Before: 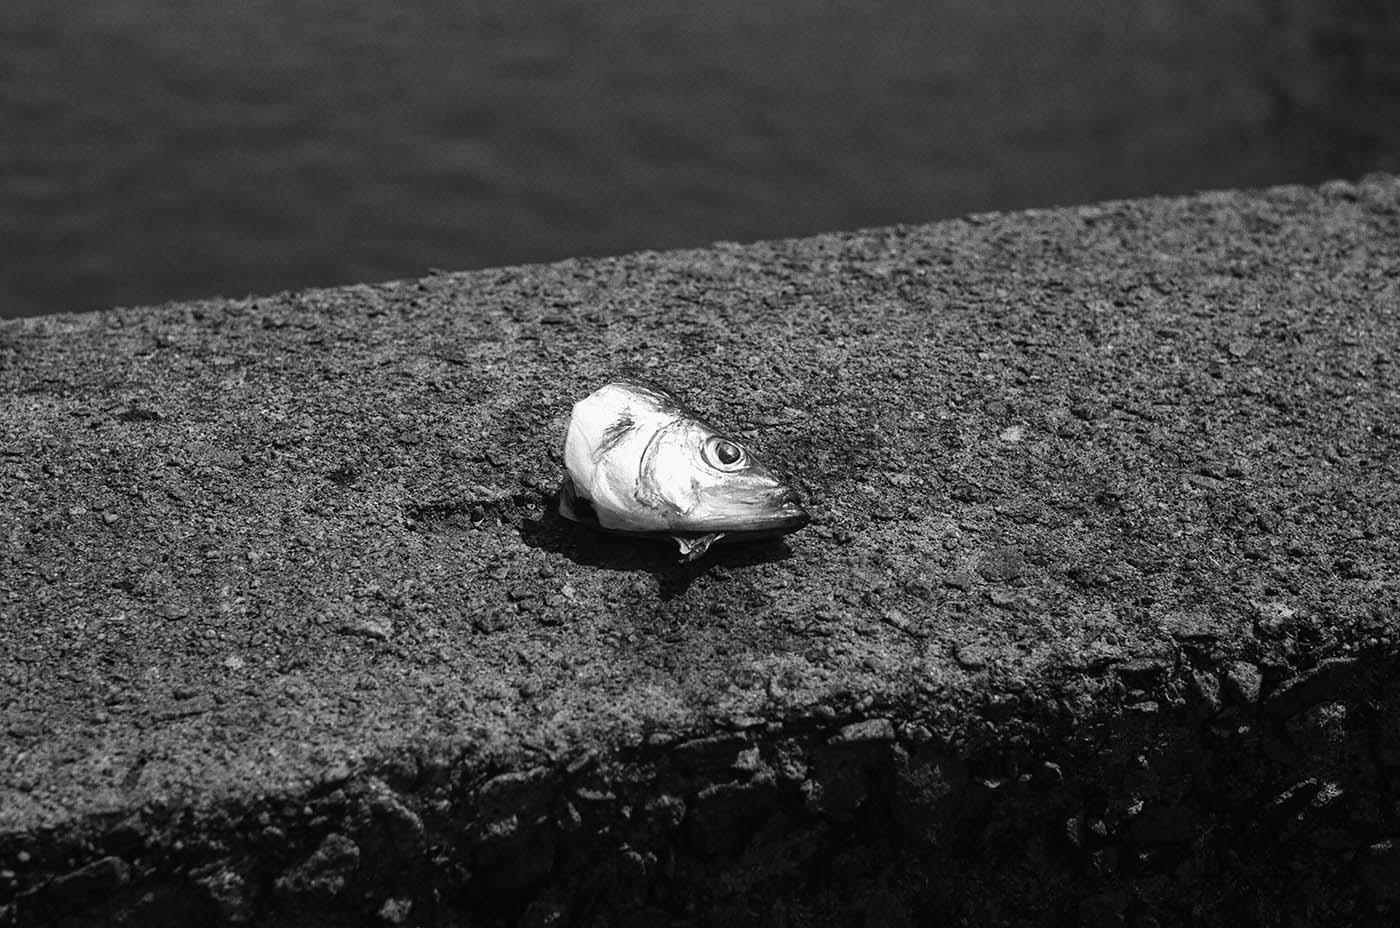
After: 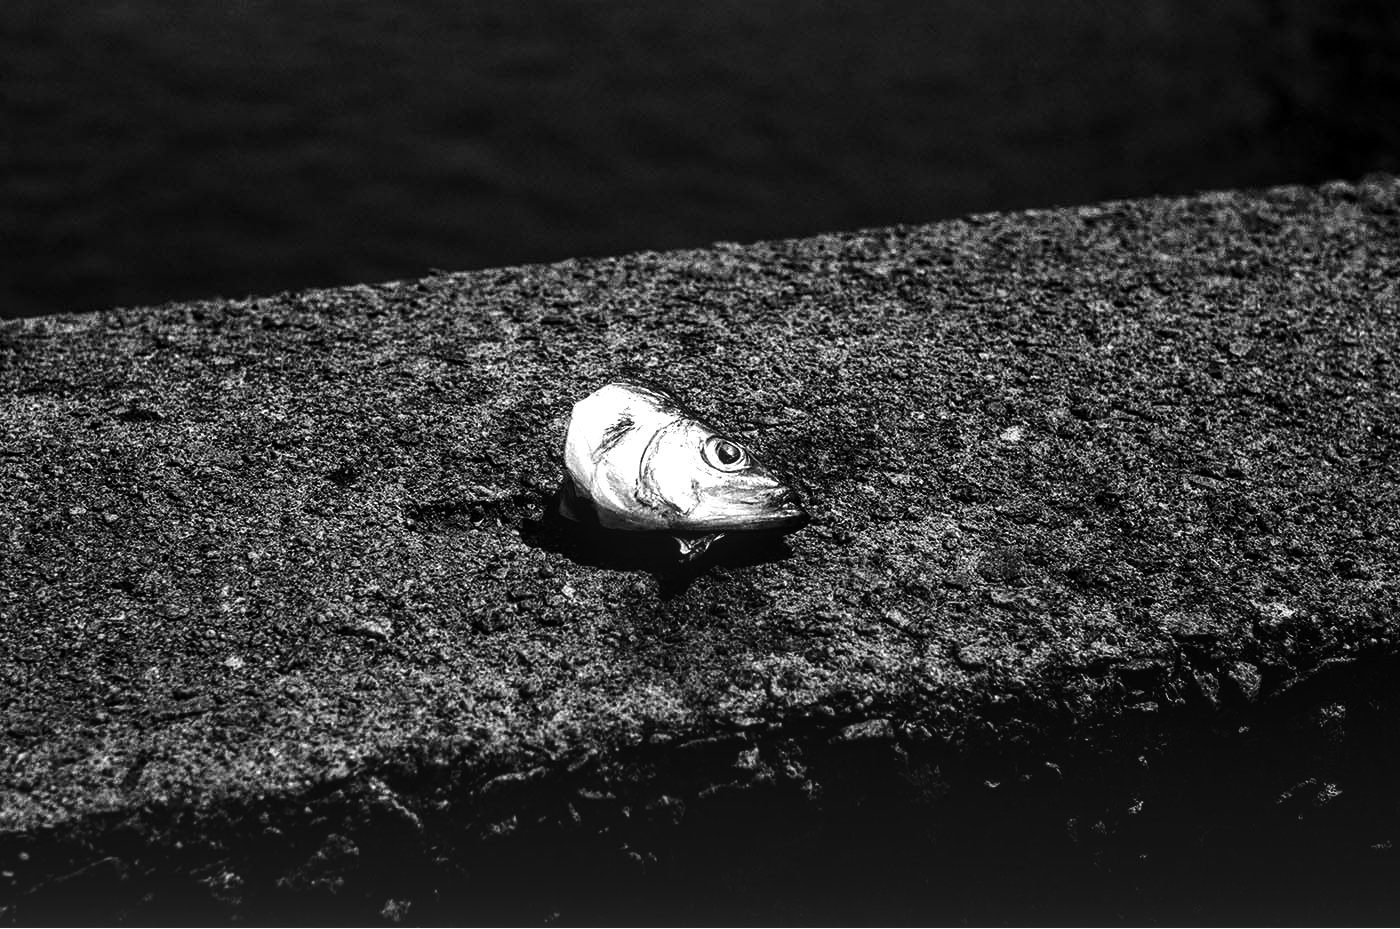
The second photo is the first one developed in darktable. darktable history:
tone equalizer: -8 EV -0.75 EV, -7 EV -0.7 EV, -6 EV -0.6 EV, -5 EV -0.4 EV, -3 EV 0.4 EV, -2 EV 0.6 EV, -1 EV 0.7 EV, +0 EV 0.75 EV, edges refinement/feathering 500, mask exposure compensation -1.57 EV, preserve details no
contrast brightness saturation: contrast 0.13, brightness -0.24, saturation 0.14
local contrast: on, module defaults
